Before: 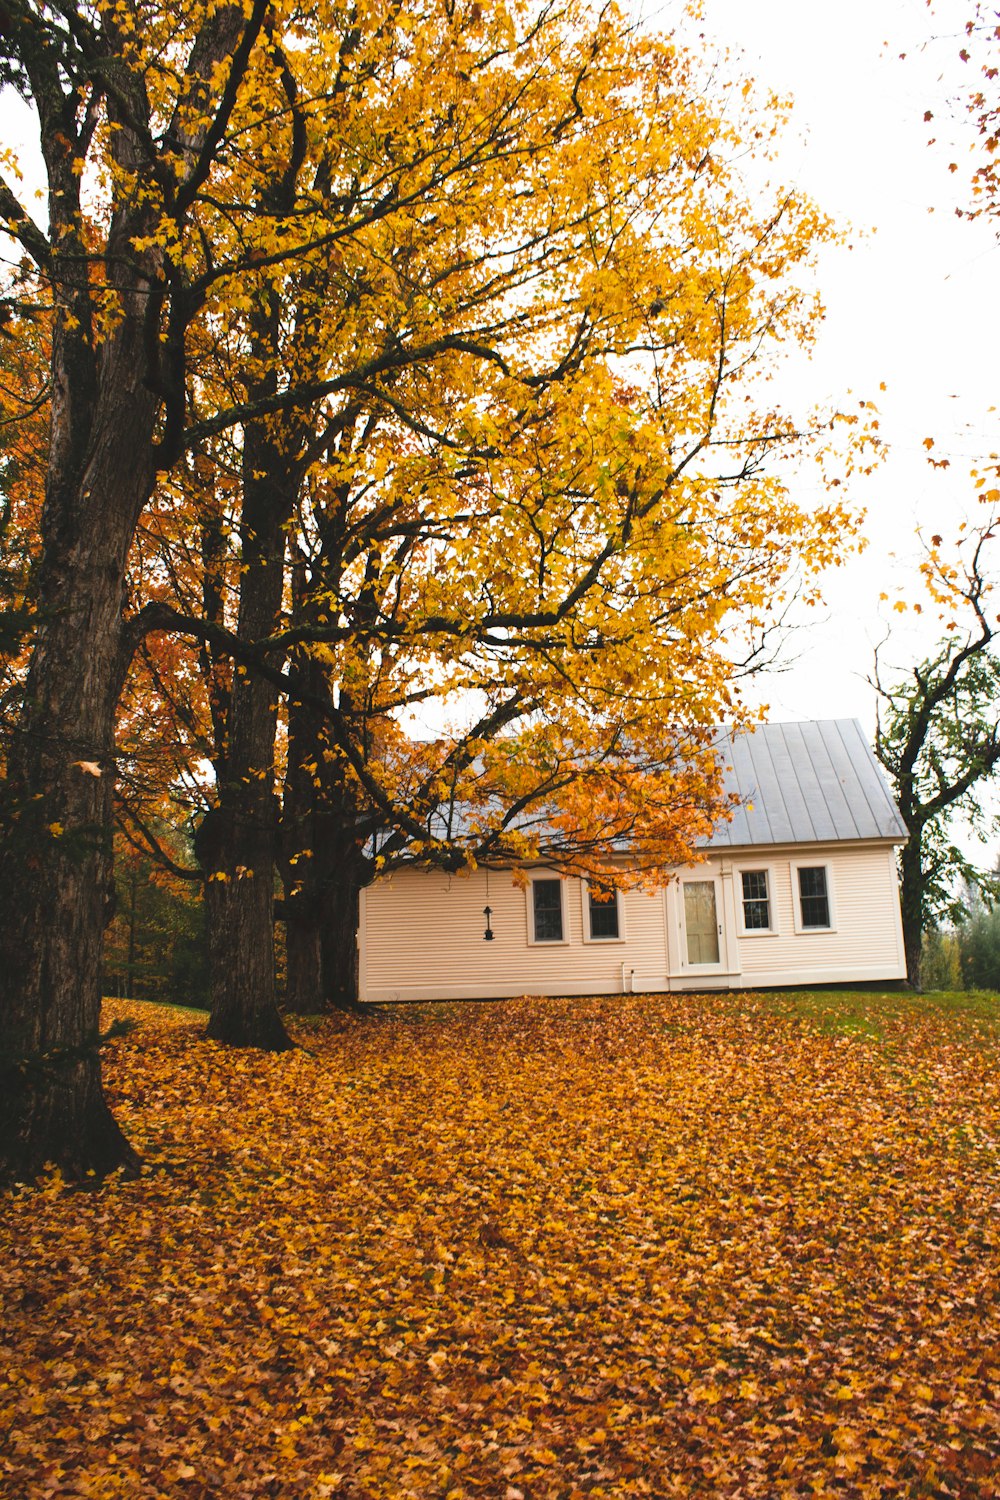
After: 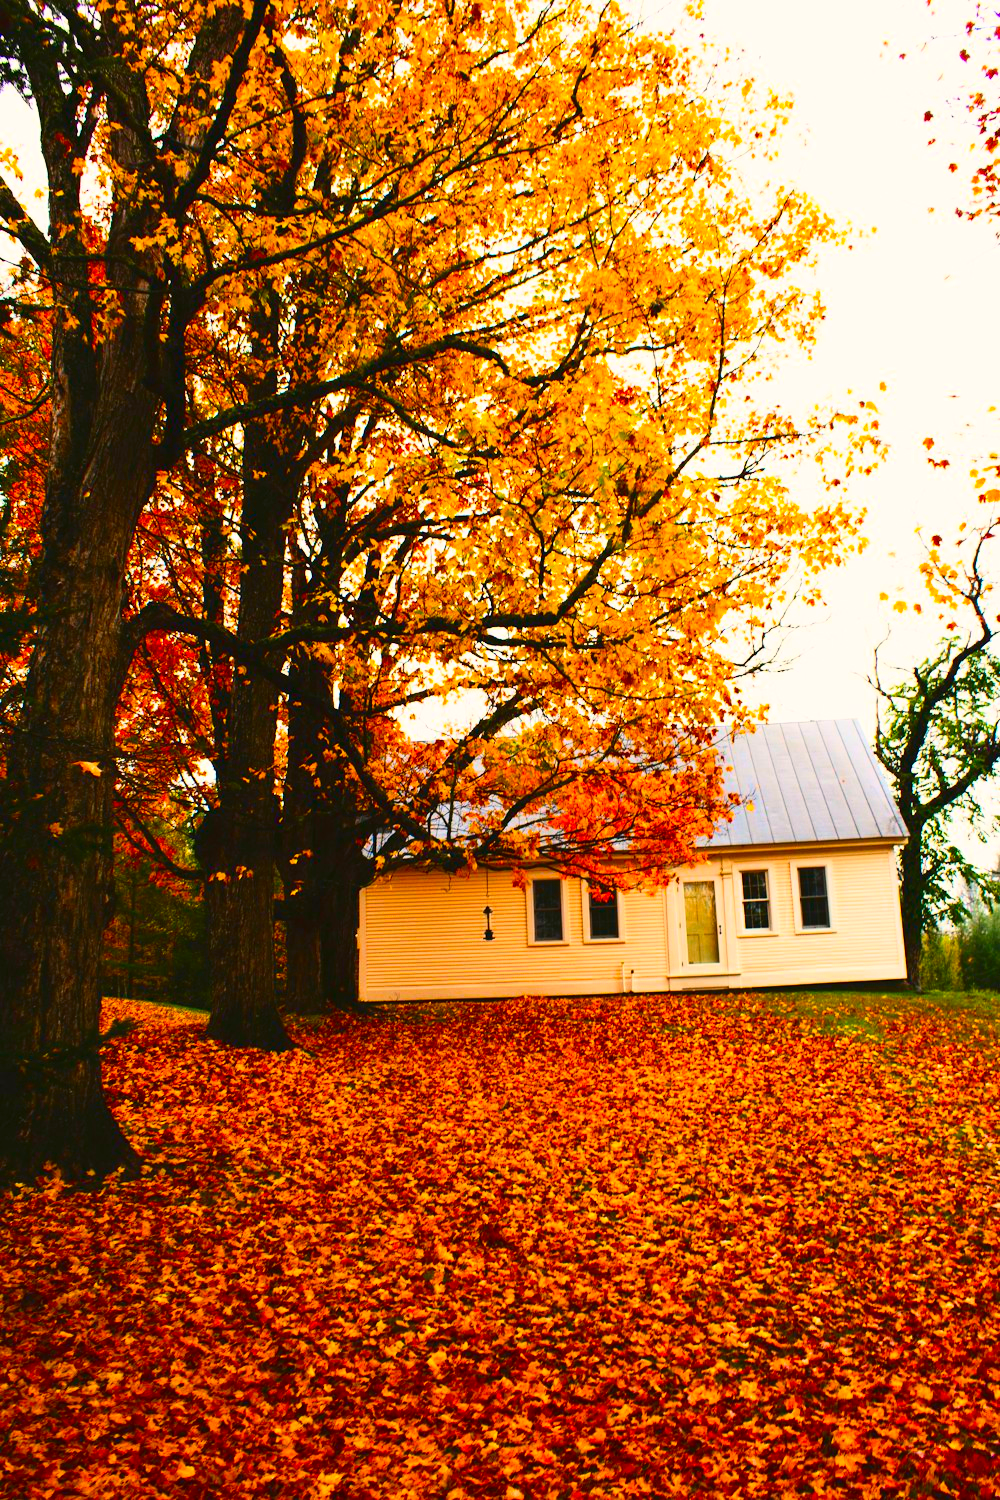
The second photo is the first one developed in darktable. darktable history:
color balance rgb: highlights gain › chroma 1.128%, highlights gain › hue 60.22°, perceptual saturation grading › global saturation 25.617%, global vibrance 15.127%
contrast brightness saturation: contrast 0.261, brightness 0.011, saturation 0.879
